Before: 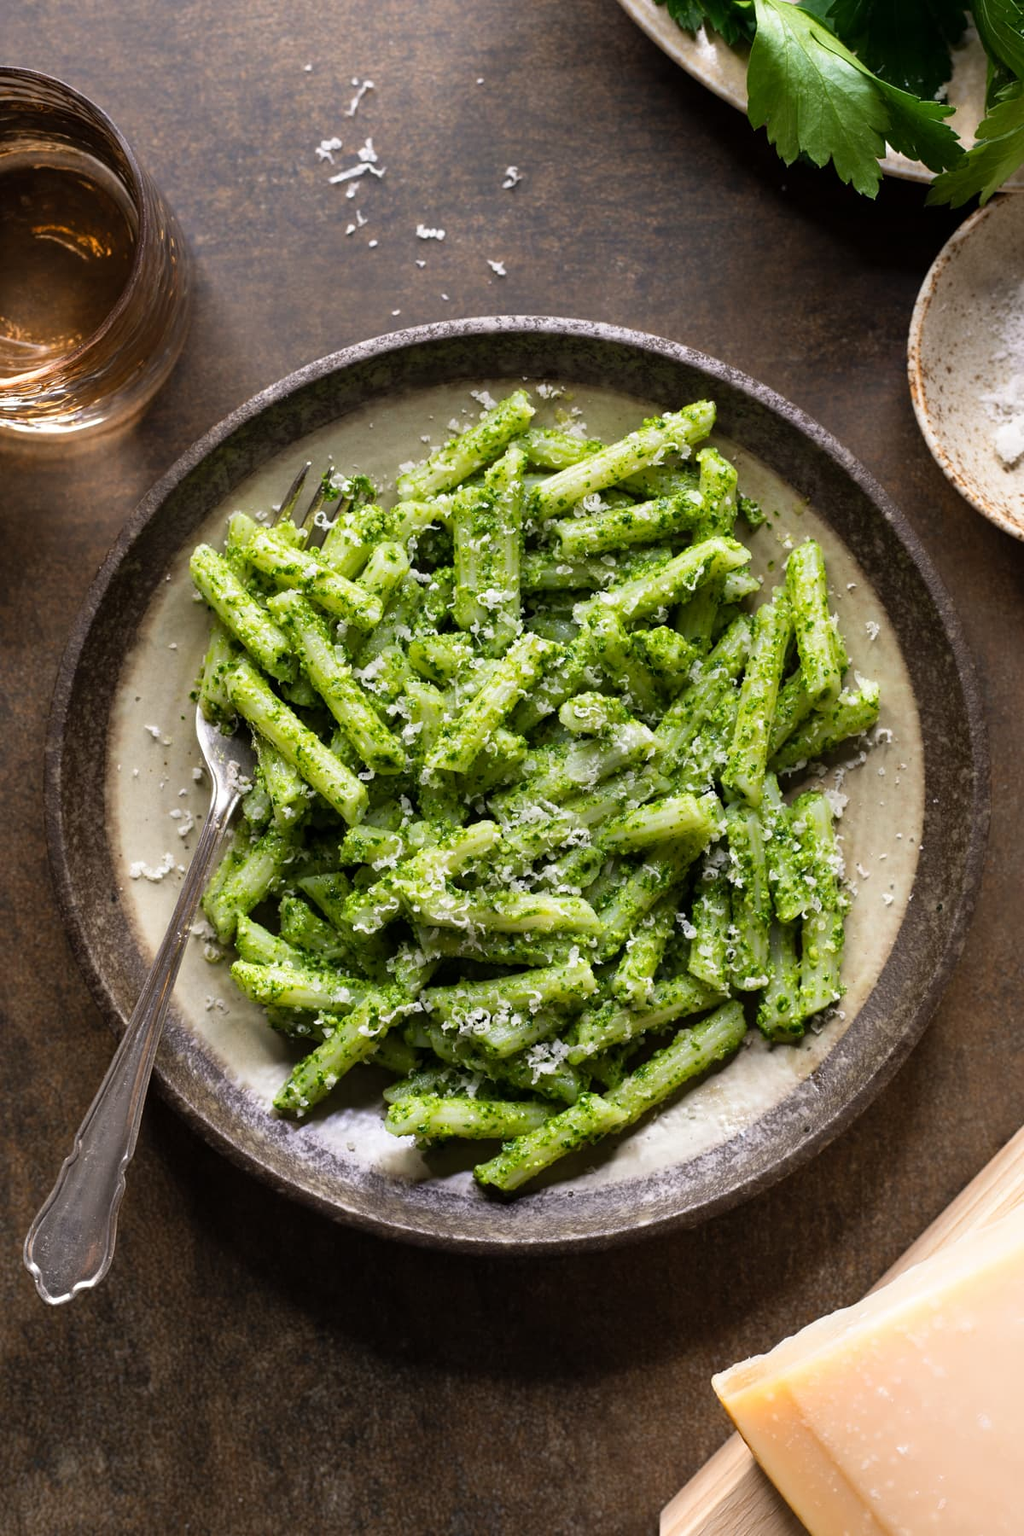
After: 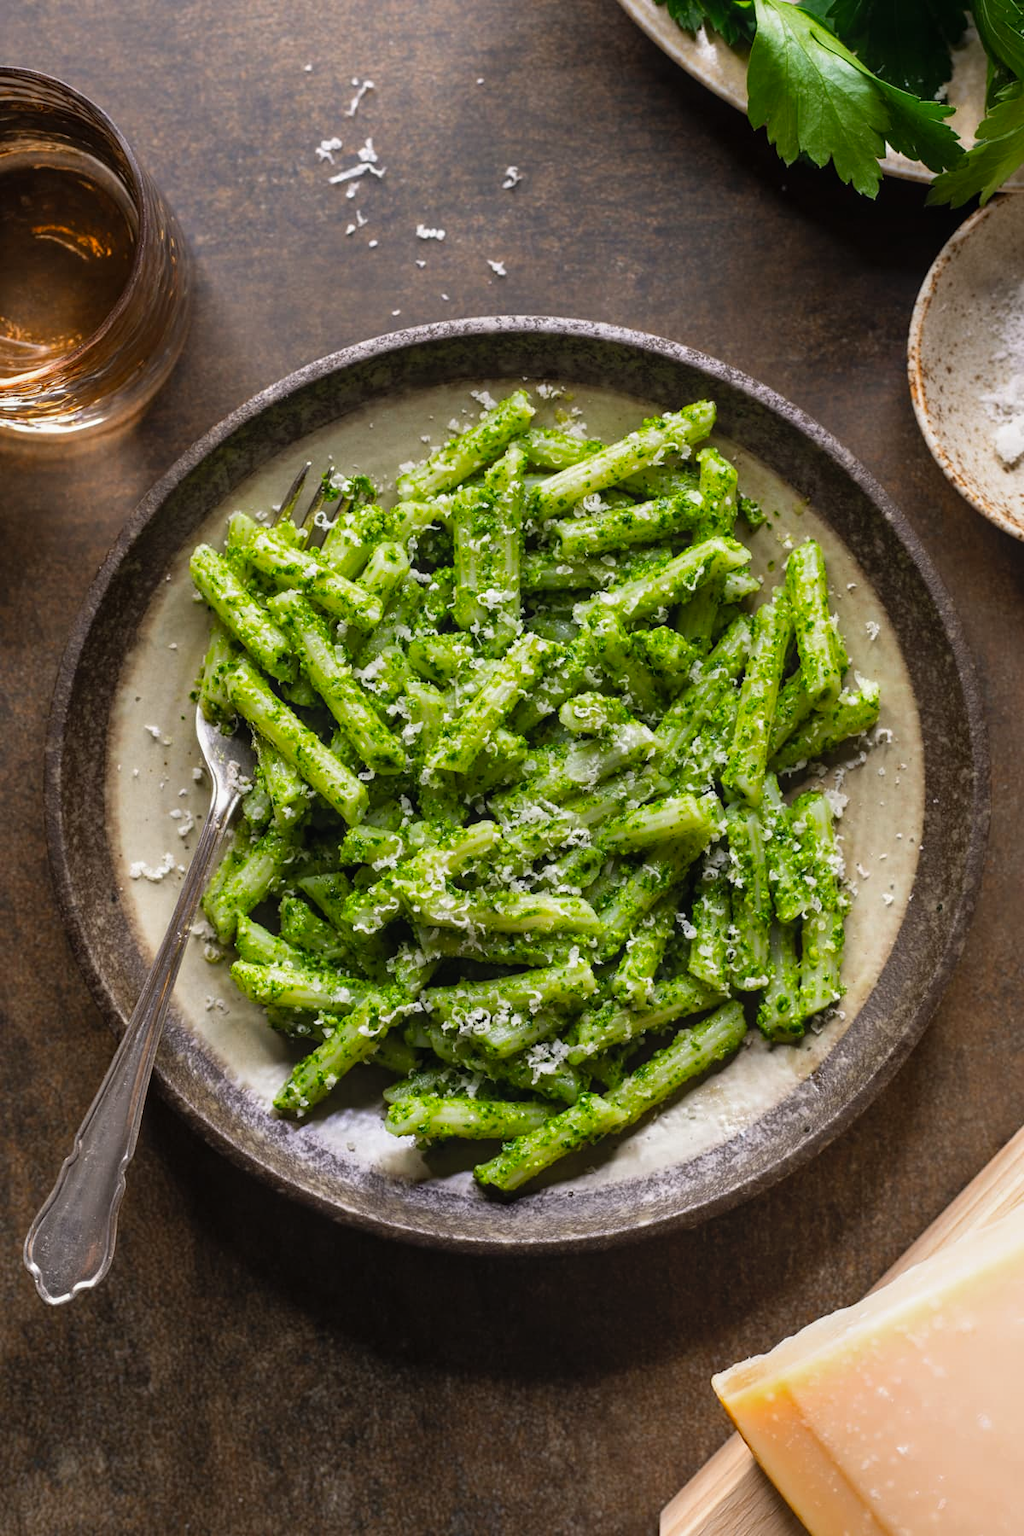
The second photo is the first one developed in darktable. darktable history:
local contrast: detail 110%
vibrance: vibrance 100%
